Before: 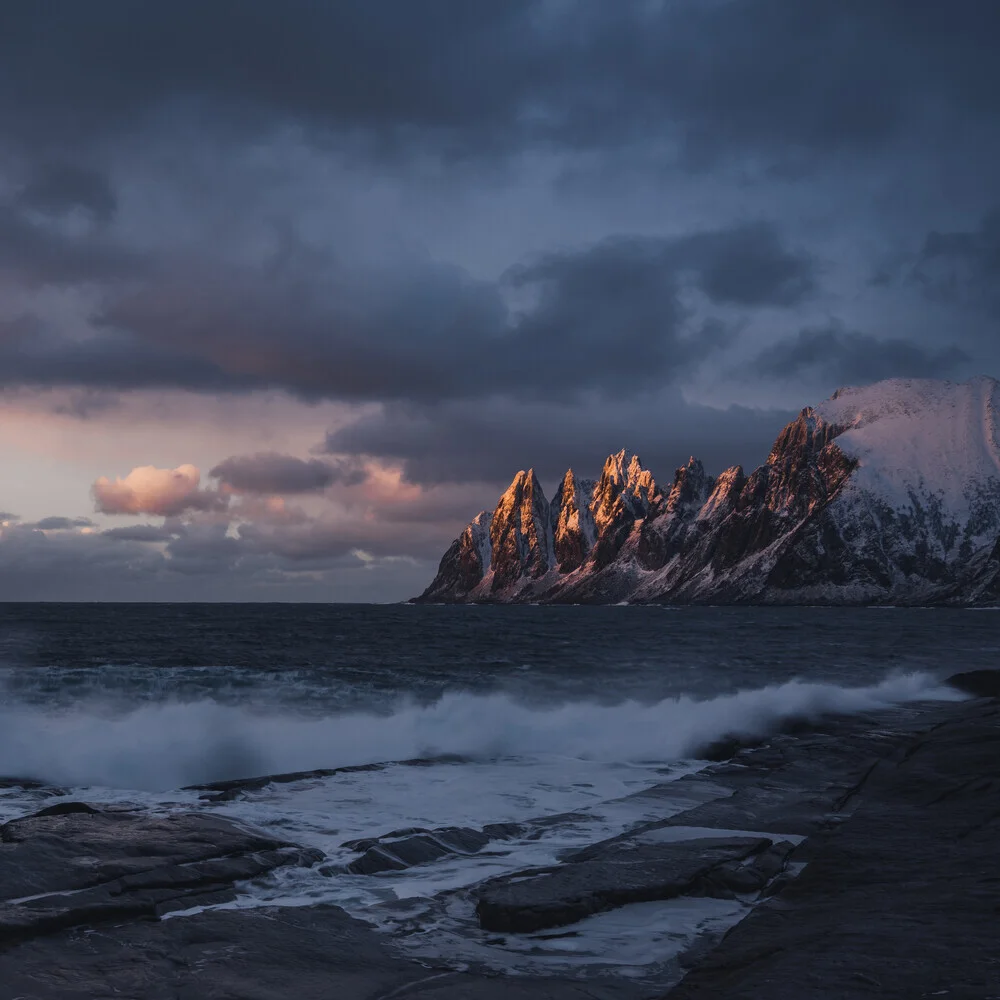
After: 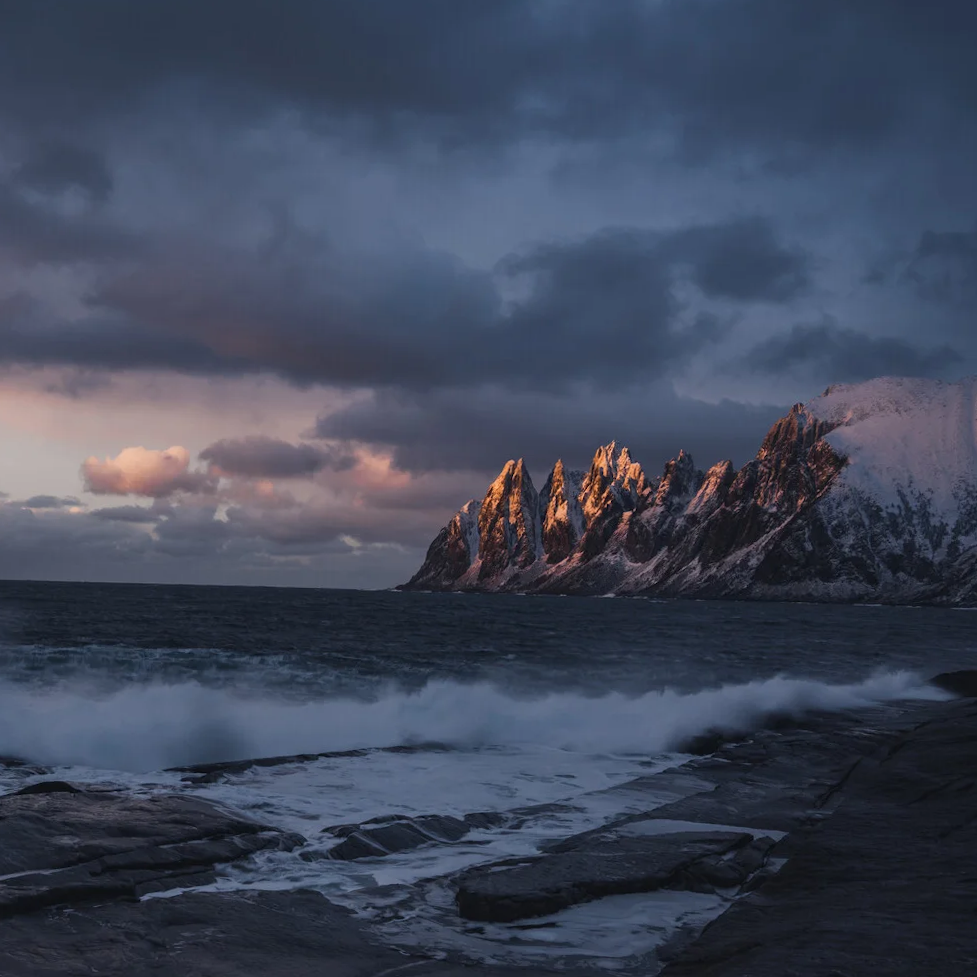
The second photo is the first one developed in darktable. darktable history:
crop and rotate: angle -1.34°
